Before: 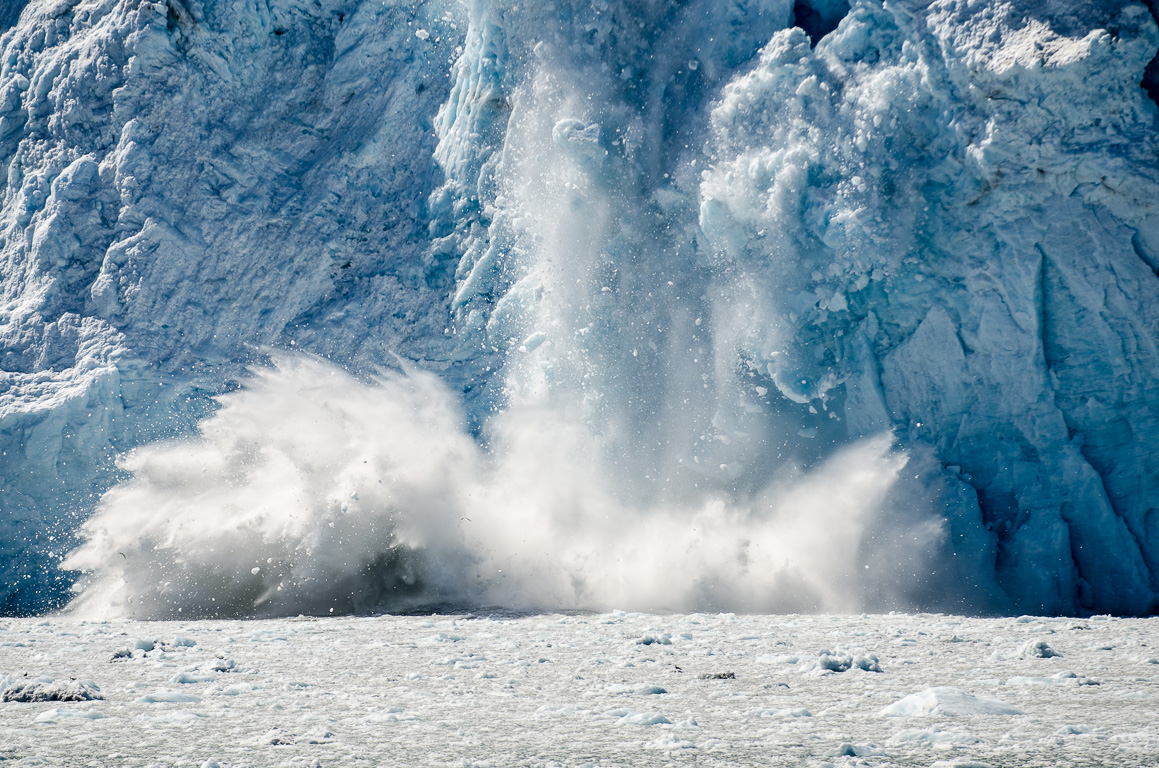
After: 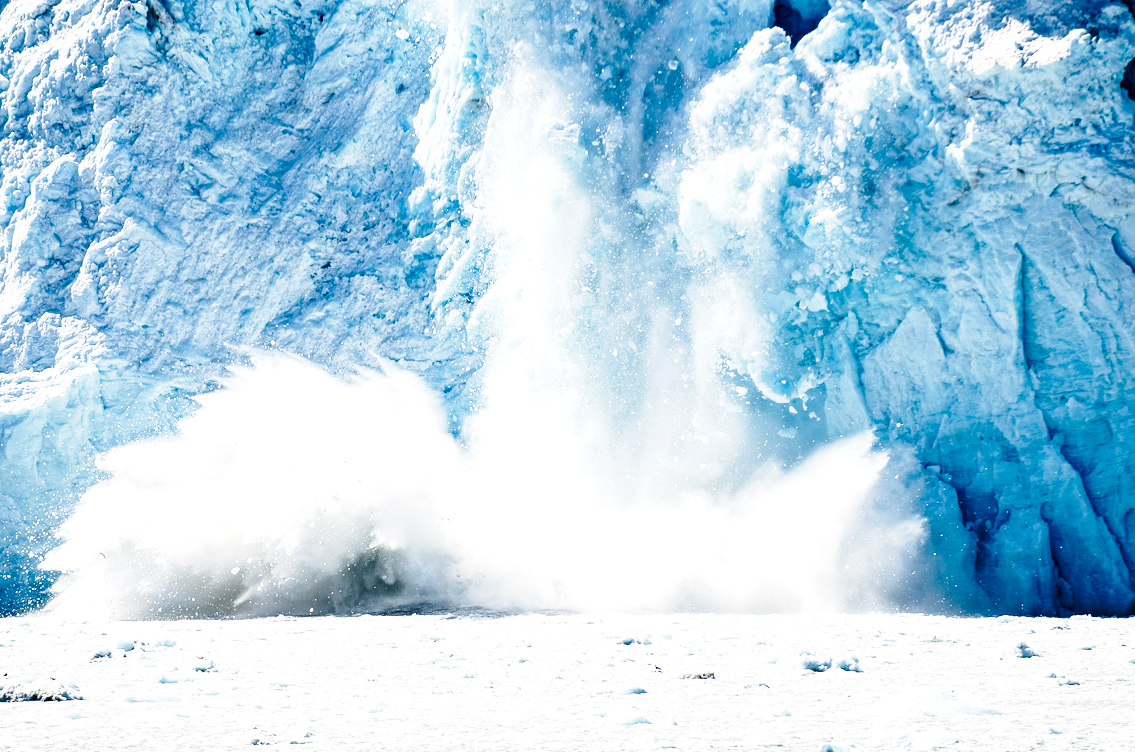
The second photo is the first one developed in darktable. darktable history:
exposure: black level correction 0, exposure 0.7 EV, compensate exposure bias true, compensate highlight preservation false
crop: left 1.743%, right 0.268%, bottom 2.011%
base curve: curves: ch0 [(0, 0) (0.028, 0.03) (0.121, 0.232) (0.46, 0.748) (0.859, 0.968) (1, 1)], preserve colors none
